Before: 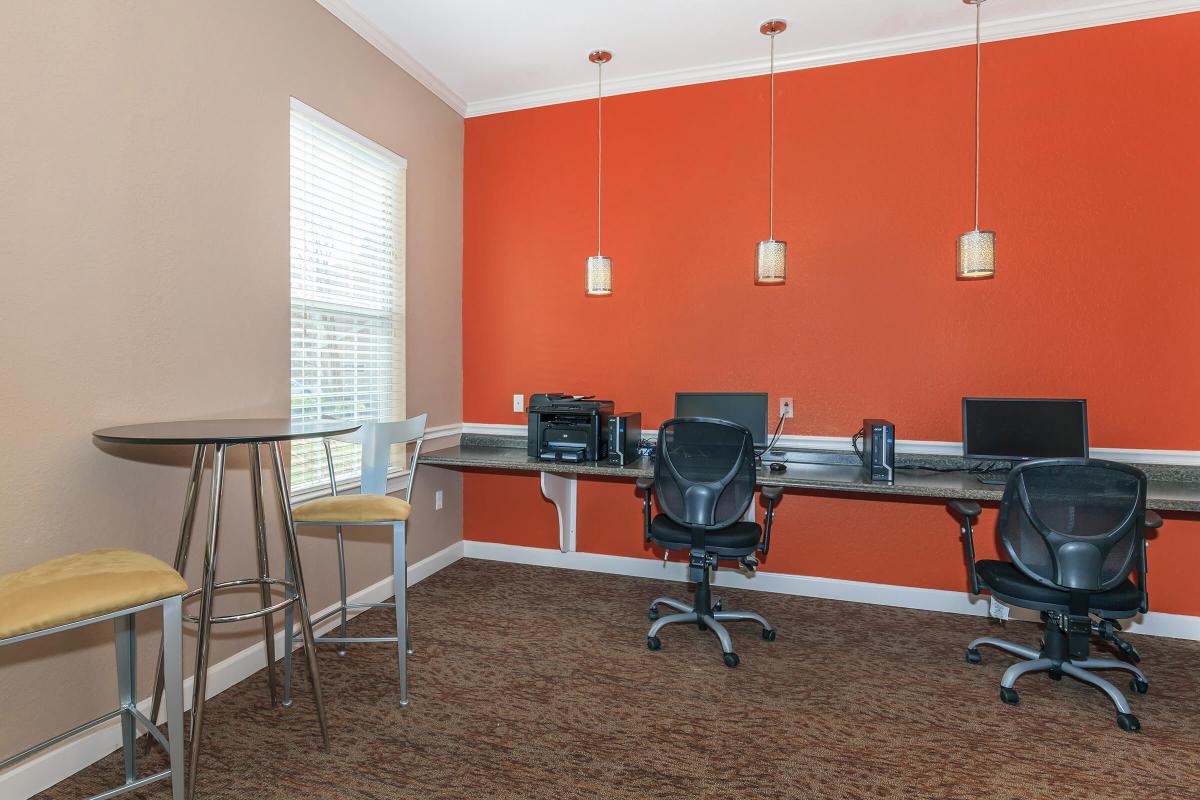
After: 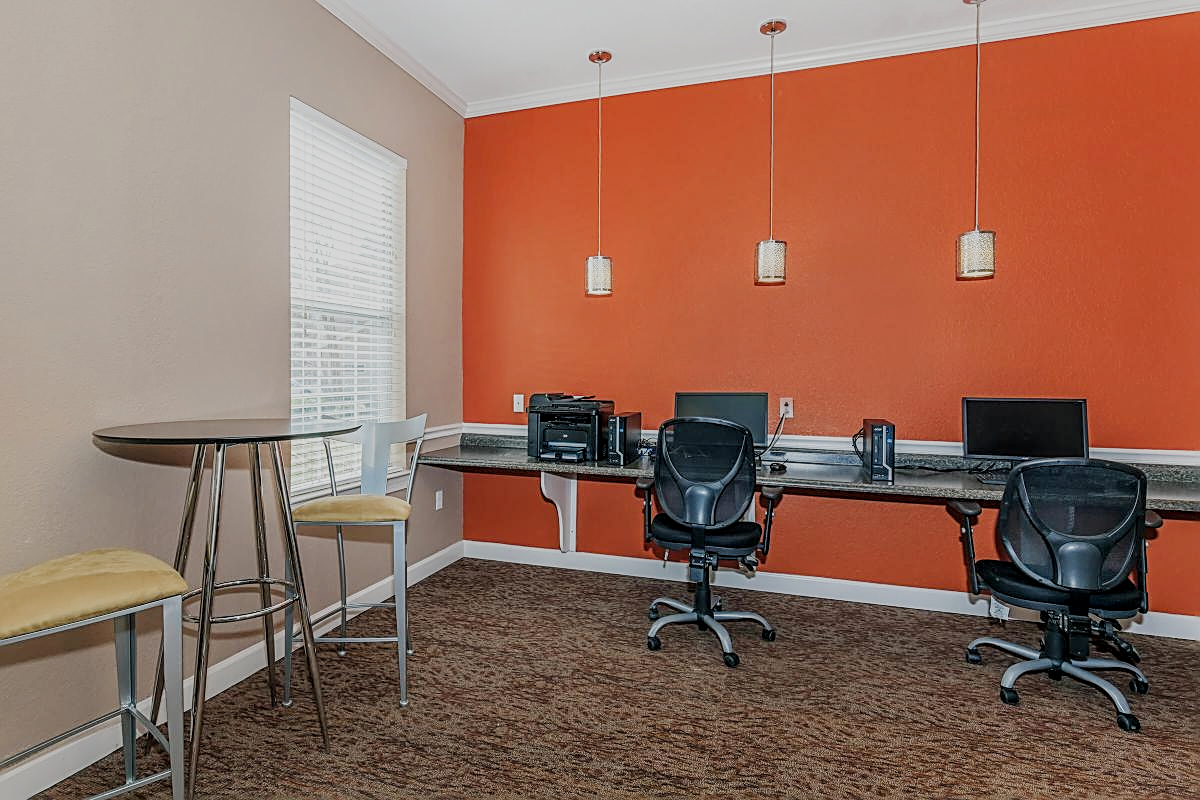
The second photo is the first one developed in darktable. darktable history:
tone equalizer: edges refinement/feathering 500, mask exposure compensation -1.57 EV, preserve details no
sharpen: amount 0.739
local contrast: on, module defaults
filmic rgb: black relative exposure -7.84 EV, white relative exposure 4.3 EV, hardness 3.88, preserve chrominance no, color science v5 (2021), iterations of high-quality reconstruction 10, contrast in shadows safe, contrast in highlights safe
